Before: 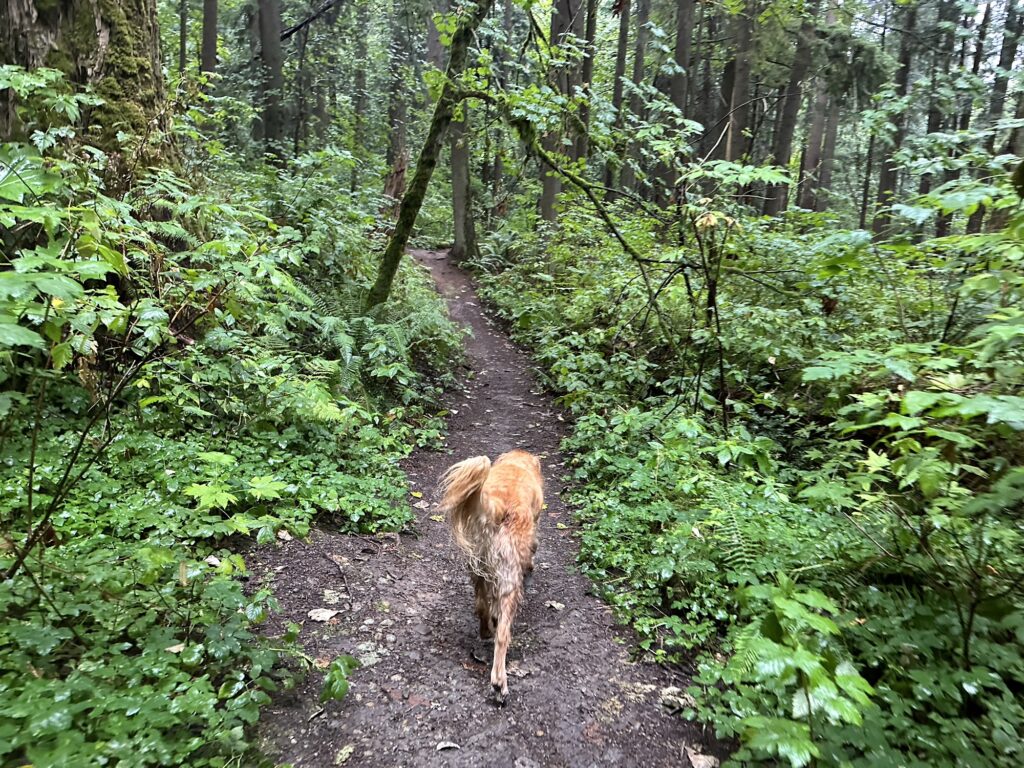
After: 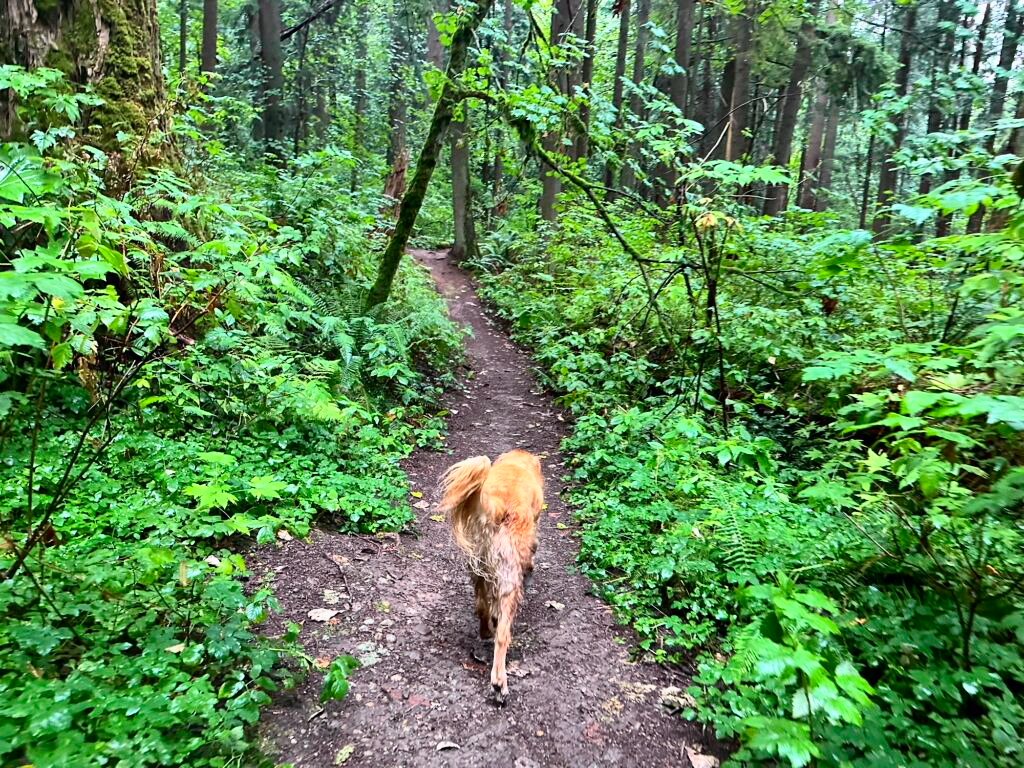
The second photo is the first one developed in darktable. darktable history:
tone curve: curves: ch0 [(0, 0) (0.051, 0.03) (0.096, 0.071) (0.243, 0.246) (0.461, 0.515) (0.605, 0.692) (0.761, 0.85) (0.881, 0.933) (1, 0.984)]; ch1 [(0, 0) (0.1, 0.038) (0.318, 0.243) (0.431, 0.384) (0.488, 0.475) (0.499, 0.499) (0.534, 0.546) (0.567, 0.592) (0.601, 0.632) (0.734, 0.809) (1, 1)]; ch2 [(0, 0) (0.297, 0.257) (0.414, 0.379) (0.453, 0.45) (0.479, 0.483) (0.504, 0.499) (0.52, 0.519) (0.541, 0.554) (0.614, 0.652) (0.817, 0.874) (1, 1)], color space Lab, independent channels, preserve colors none
white balance: emerald 1
shadows and highlights: soften with gaussian
